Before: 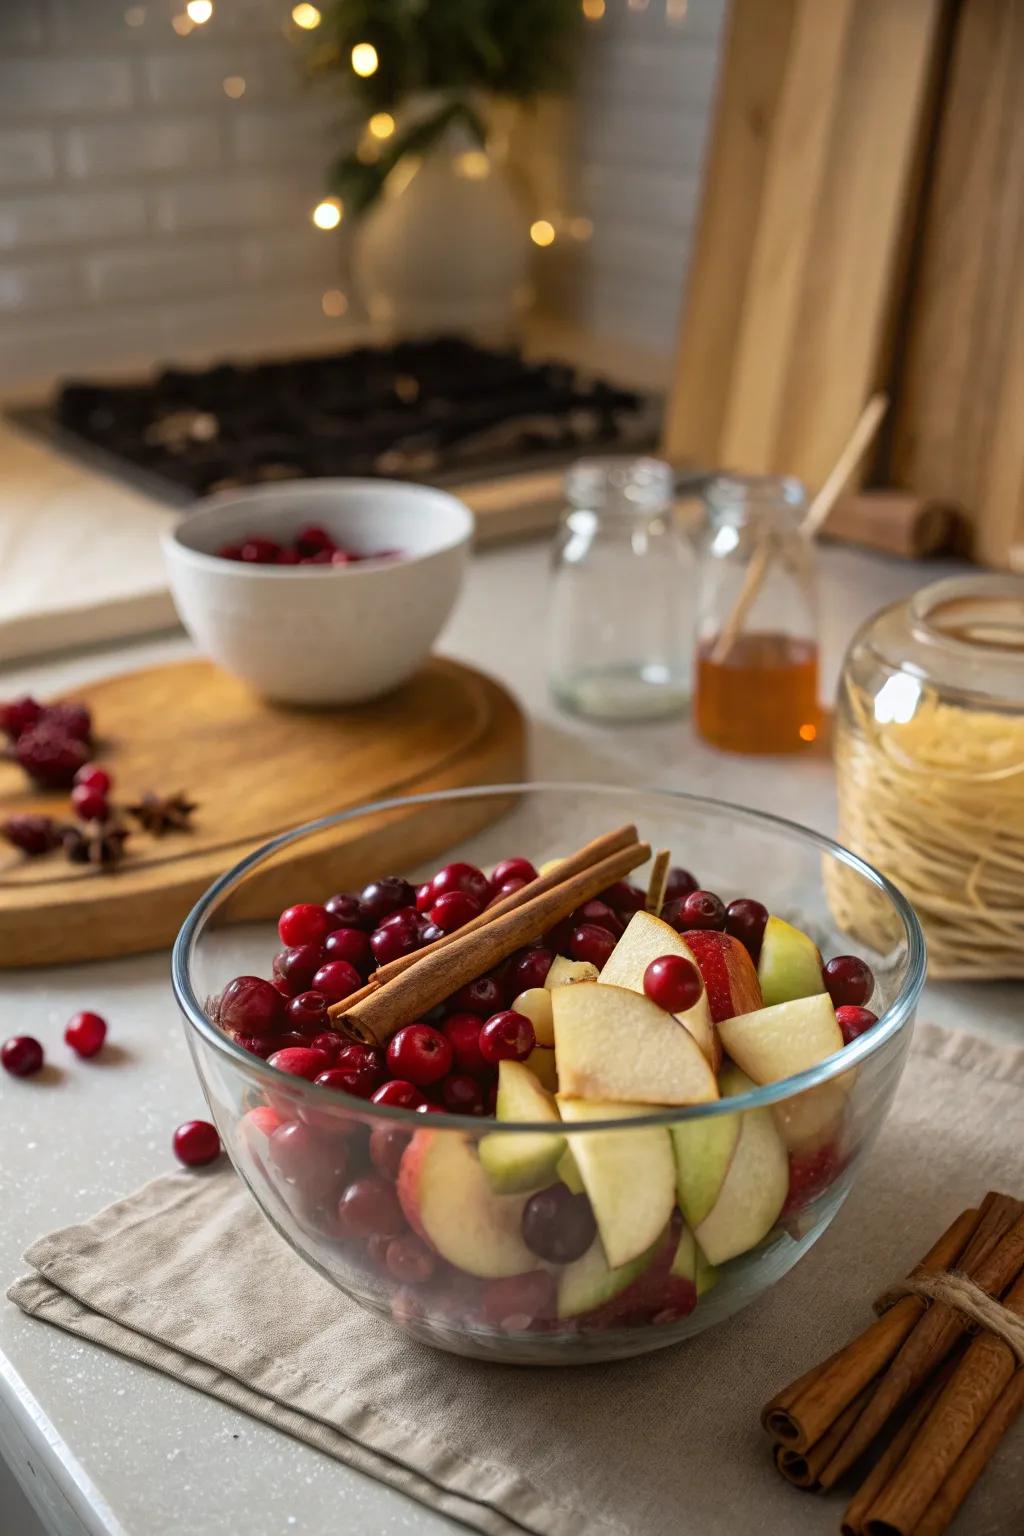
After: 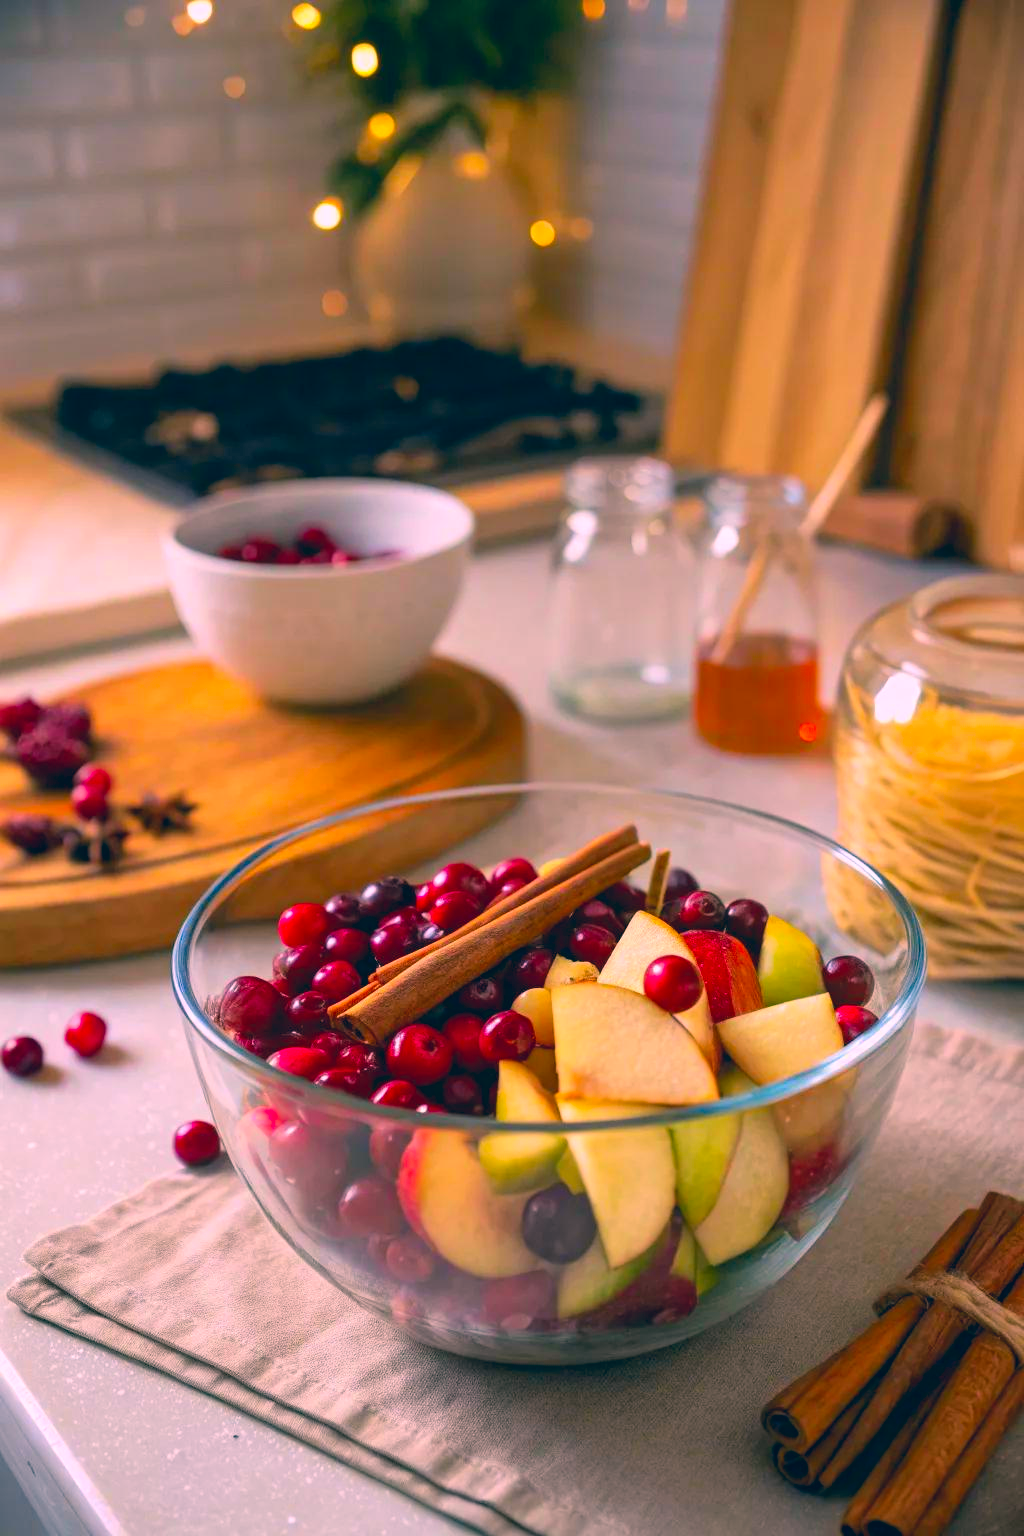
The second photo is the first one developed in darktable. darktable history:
color correction: highlights a* 17.03, highlights b* 0.205, shadows a* -15.38, shadows b* -14.56, saturation 1.5
contrast brightness saturation: brightness 0.09, saturation 0.19
